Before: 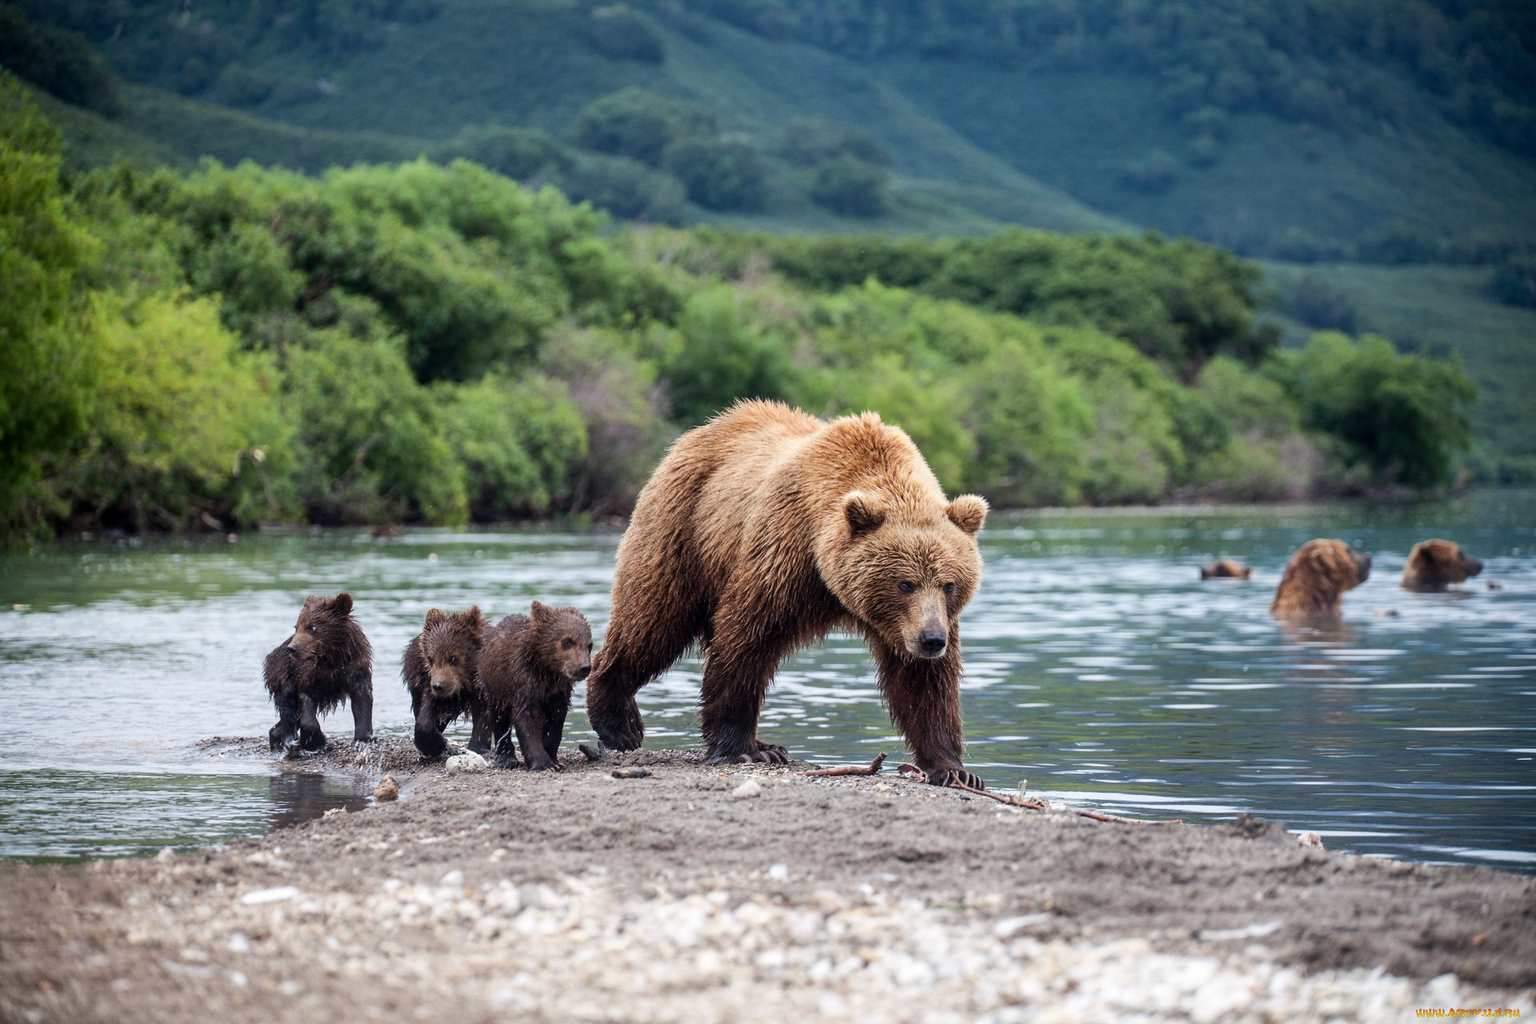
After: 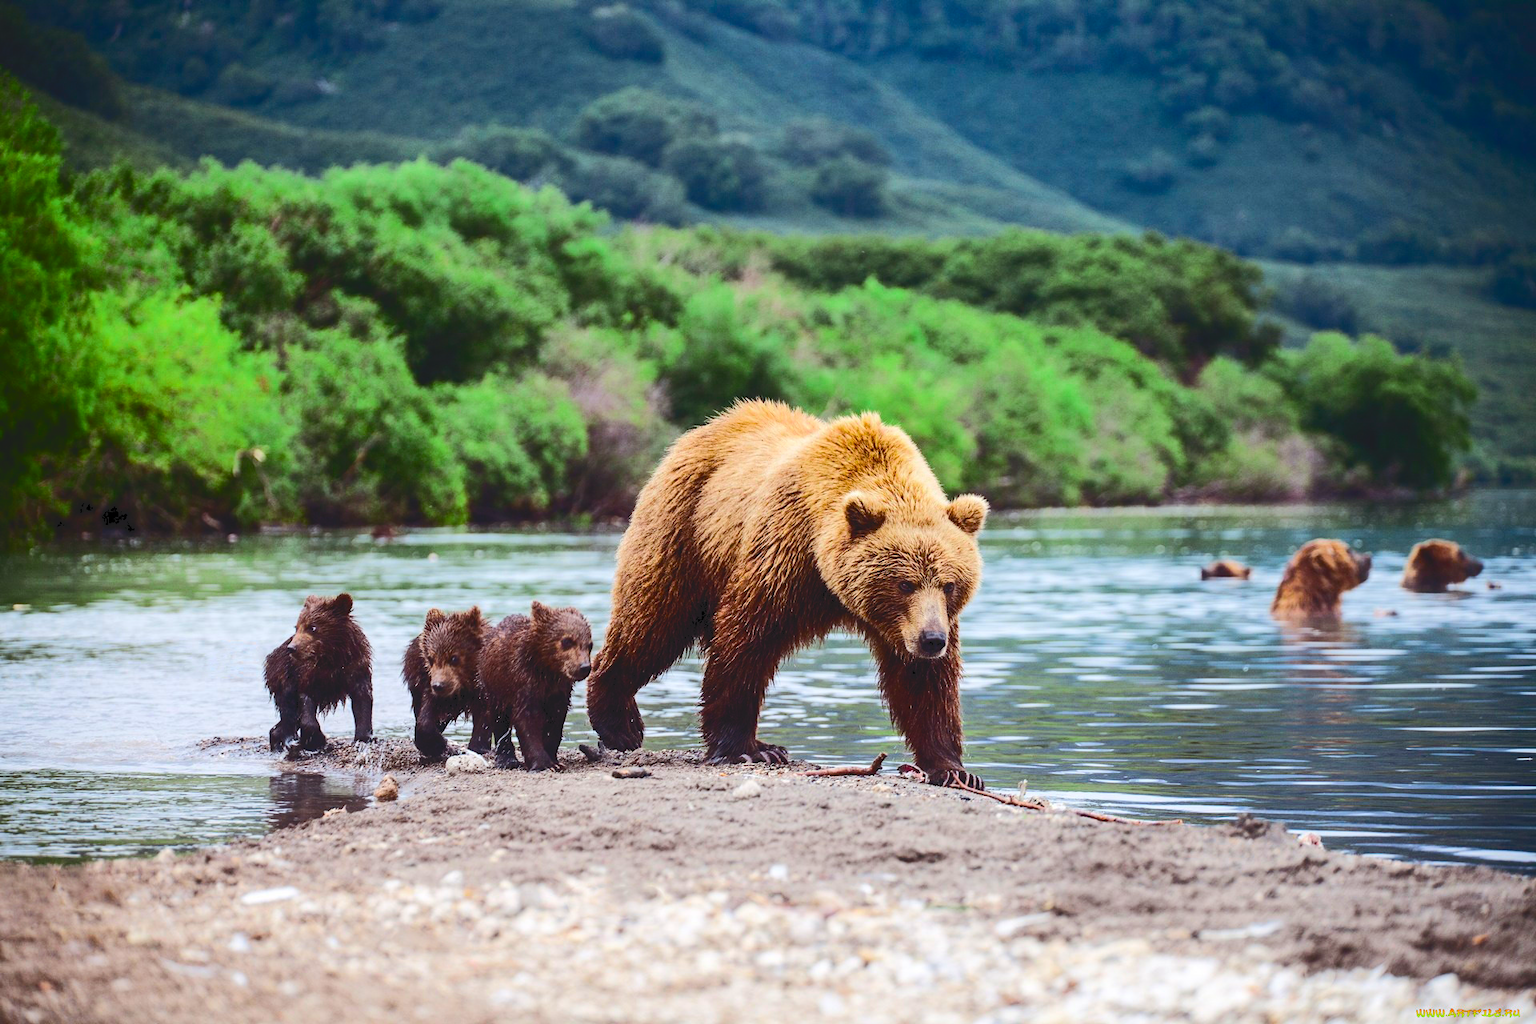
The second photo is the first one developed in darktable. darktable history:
color balance rgb: shadows lift › chroma 4.547%, shadows lift › hue 26.34°, linear chroma grading › global chroma 15.224%, perceptual saturation grading › global saturation 30.062%
color zones: curves: ch2 [(0, 0.5) (0.143, 0.517) (0.286, 0.571) (0.429, 0.522) (0.571, 0.5) (0.714, 0.5) (0.857, 0.5) (1, 0.5)]
tone curve: curves: ch0 [(0, 0) (0.003, 0.108) (0.011, 0.112) (0.025, 0.117) (0.044, 0.126) (0.069, 0.133) (0.1, 0.146) (0.136, 0.158) (0.177, 0.178) (0.224, 0.212) (0.277, 0.256) (0.335, 0.331) (0.399, 0.423) (0.468, 0.538) (0.543, 0.641) (0.623, 0.721) (0.709, 0.792) (0.801, 0.845) (0.898, 0.917) (1, 1)], color space Lab, independent channels, preserve colors none
